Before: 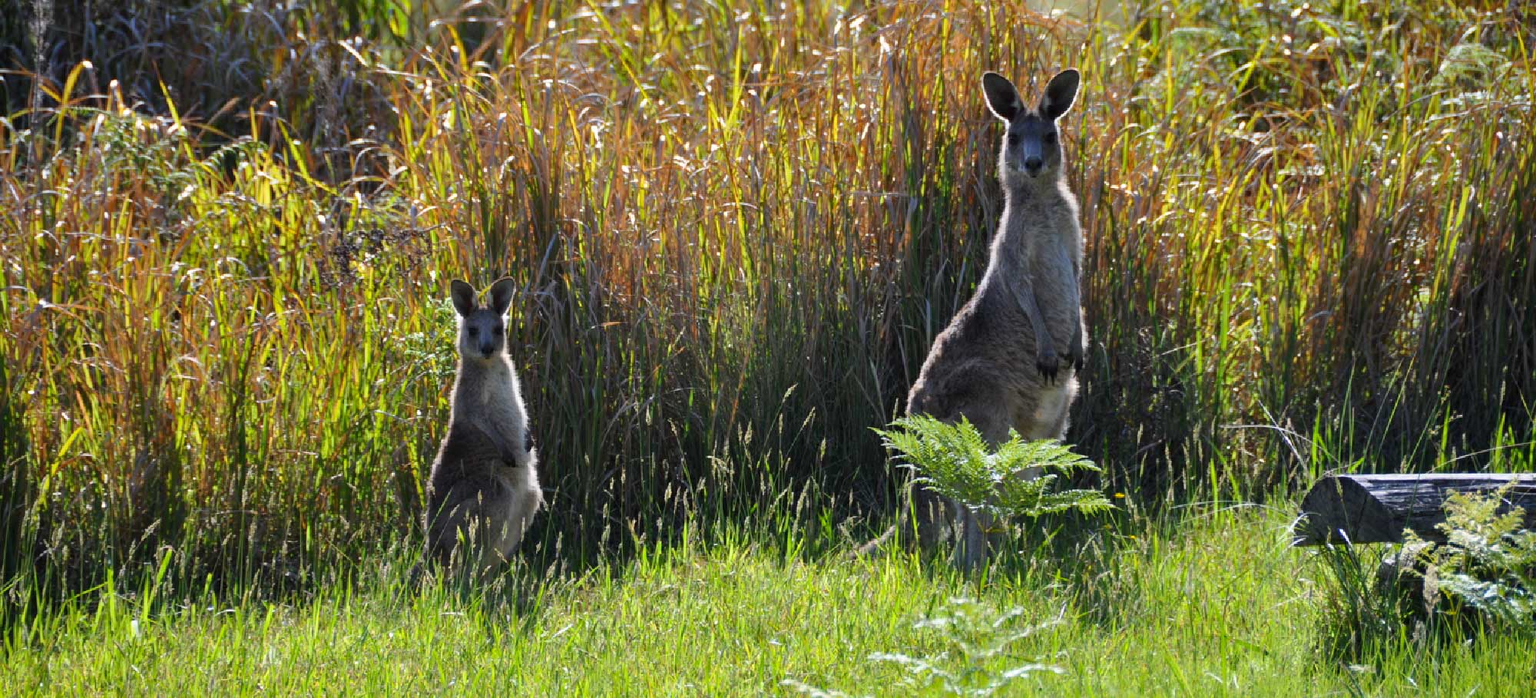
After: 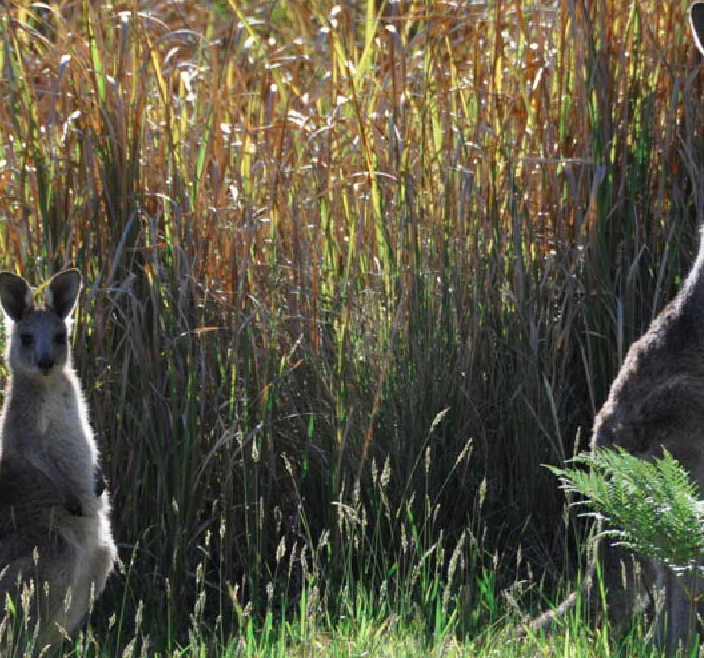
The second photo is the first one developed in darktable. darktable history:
crop and rotate: left 29.476%, top 10.214%, right 35.32%, bottom 17.333%
color zones: curves: ch0 [(0, 0.5) (0.125, 0.4) (0.25, 0.5) (0.375, 0.4) (0.5, 0.4) (0.625, 0.35) (0.75, 0.35) (0.875, 0.5)]; ch1 [(0, 0.35) (0.125, 0.45) (0.25, 0.35) (0.375, 0.35) (0.5, 0.35) (0.625, 0.35) (0.75, 0.45) (0.875, 0.35)]; ch2 [(0, 0.6) (0.125, 0.5) (0.25, 0.5) (0.375, 0.6) (0.5, 0.6) (0.625, 0.5) (0.75, 0.5) (0.875, 0.5)]
shadows and highlights: shadows 0, highlights 40
